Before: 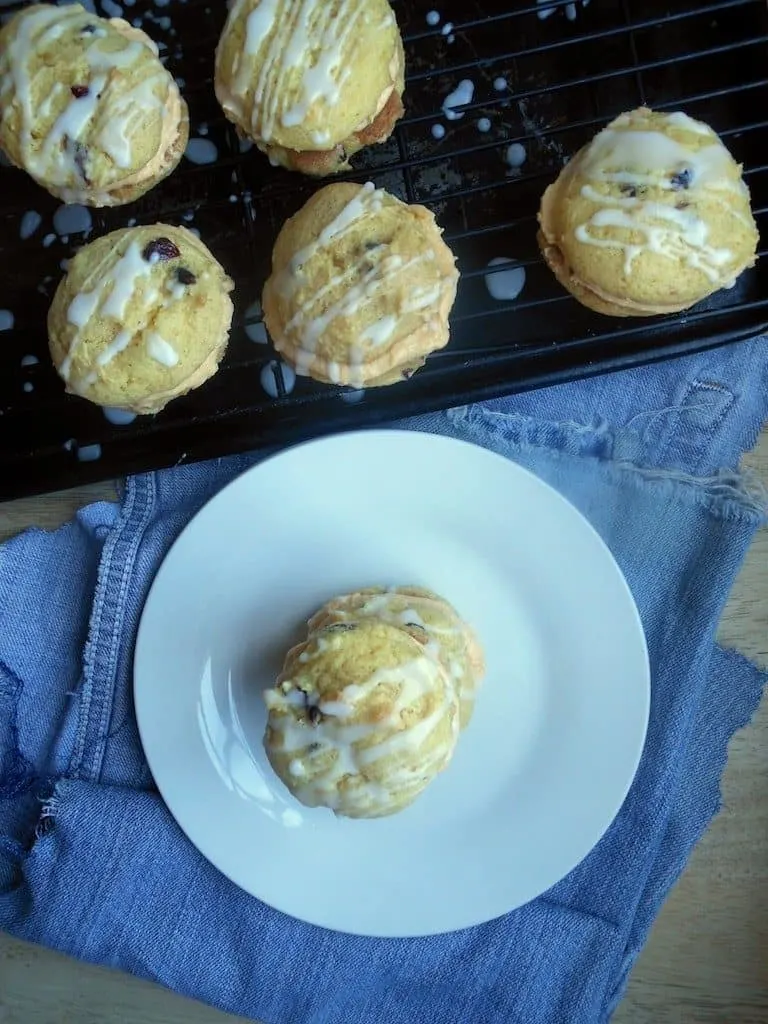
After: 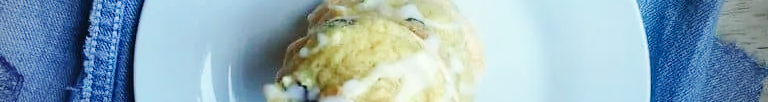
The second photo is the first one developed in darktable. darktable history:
crop and rotate: top 59.084%, bottom 30.916%
base curve: curves: ch0 [(0, 0) (0.032, 0.025) (0.121, 0.166) (0.206, 0.329) (0.605, 0.79) (1, 1)], preserve colors none
vignetting: fall-off start 71.74%
